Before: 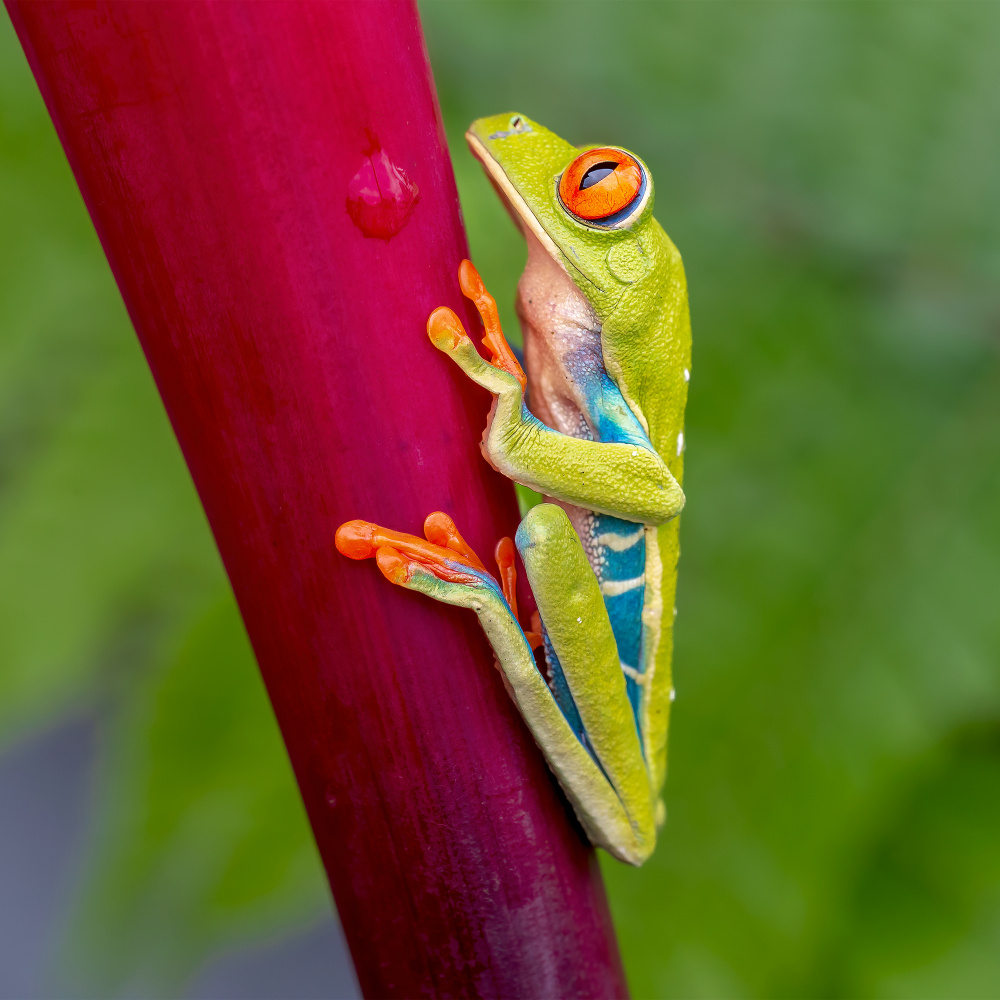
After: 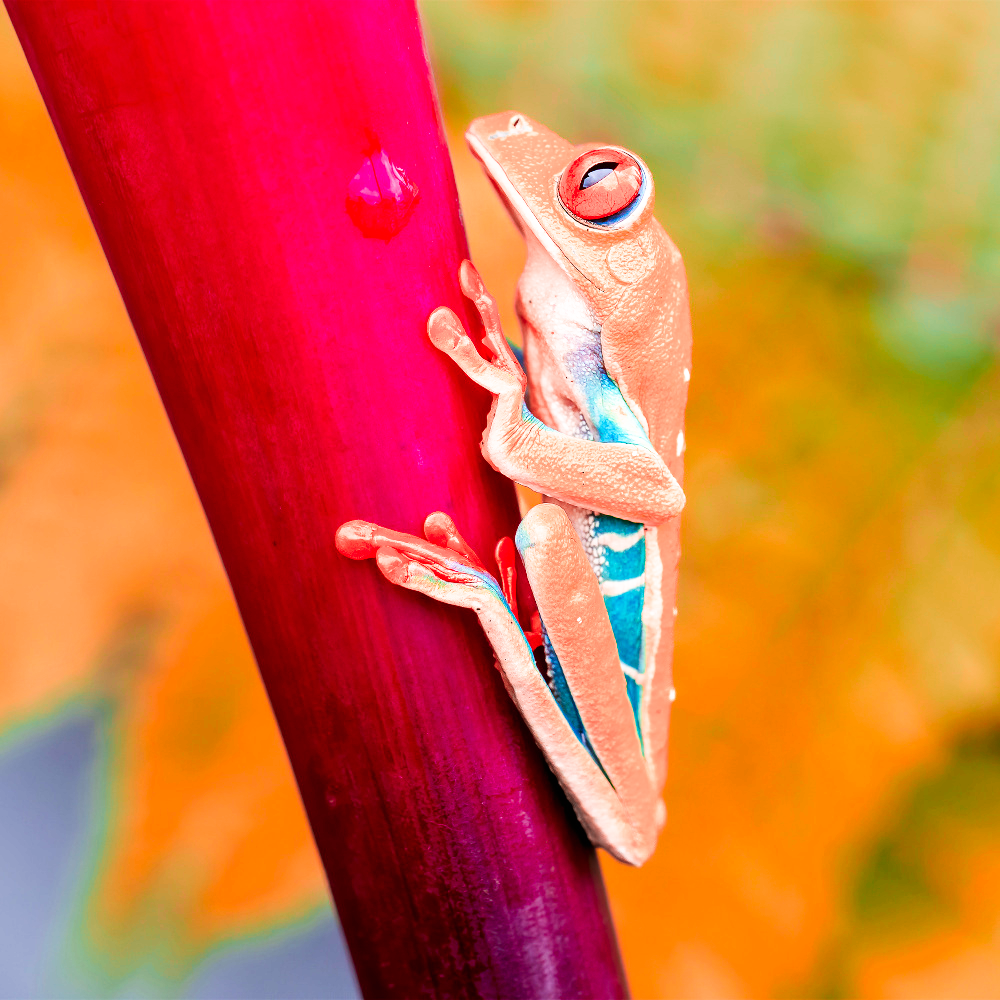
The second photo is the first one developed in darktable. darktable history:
color zones: curves: ch2 [(0, 0.5) (0.084, 0.497) (0.323, 0.335) (0.4, 0.497) (1, 0.5)], process mode strong
base curve: curves: ch0 [(0, 0) (0.007, 0.004) (0.027, 0.03) (0.046, 0.07) (0.207, 0.54) (0.442, 0.872) (0.673, 0.972) (1, 1)], preserve colors none
